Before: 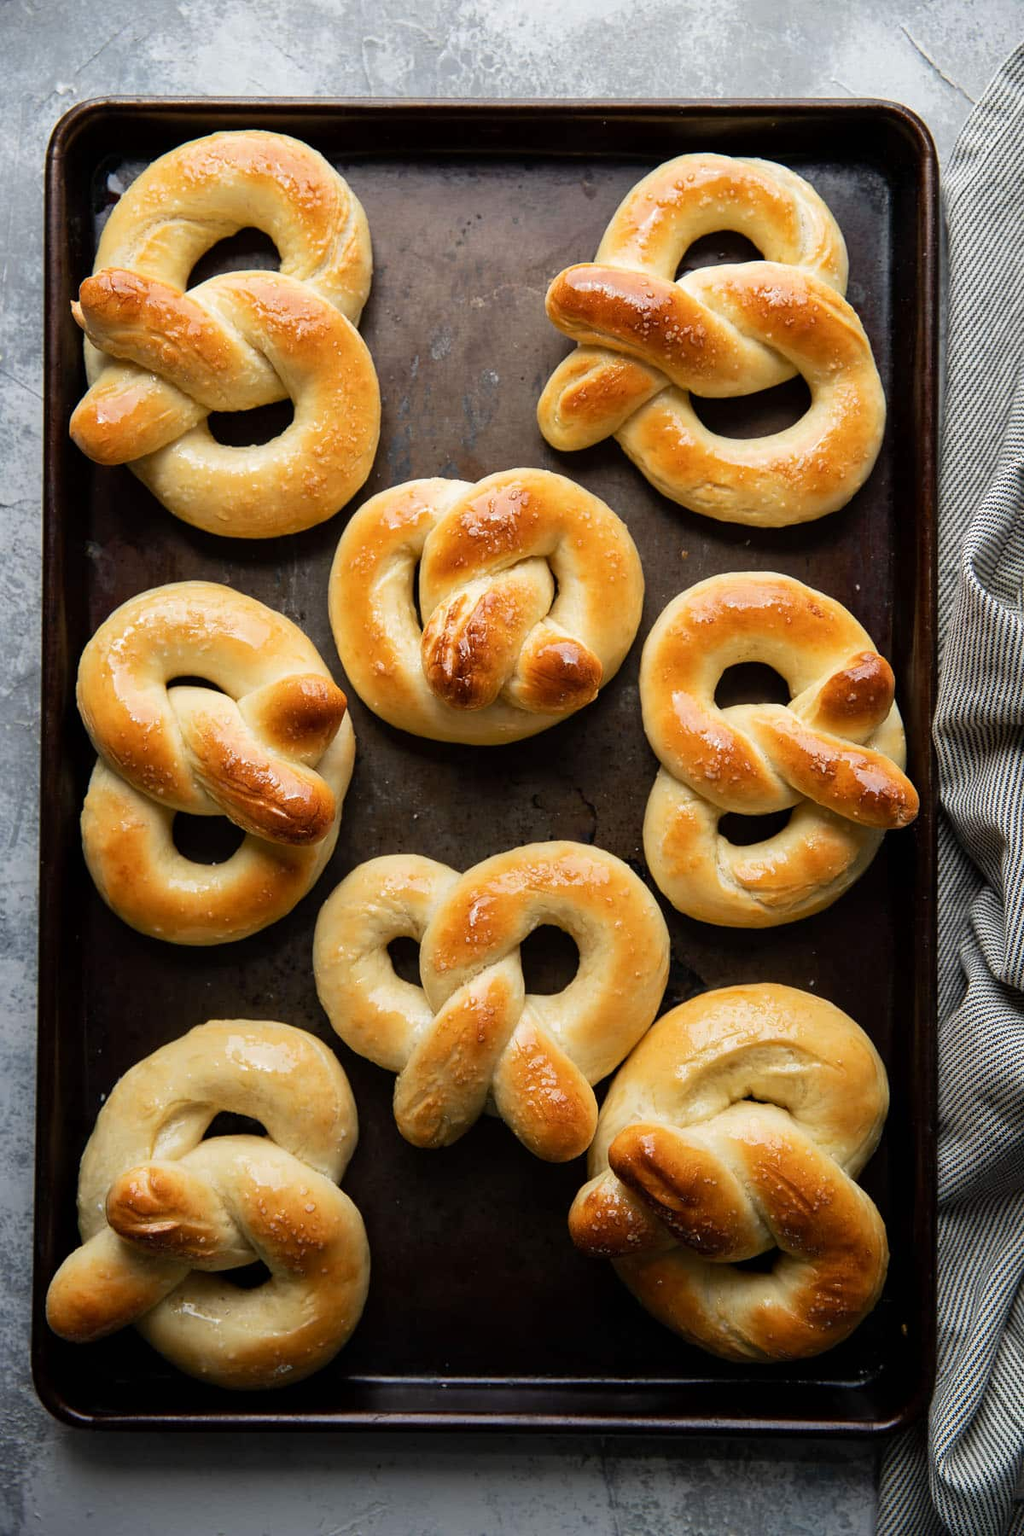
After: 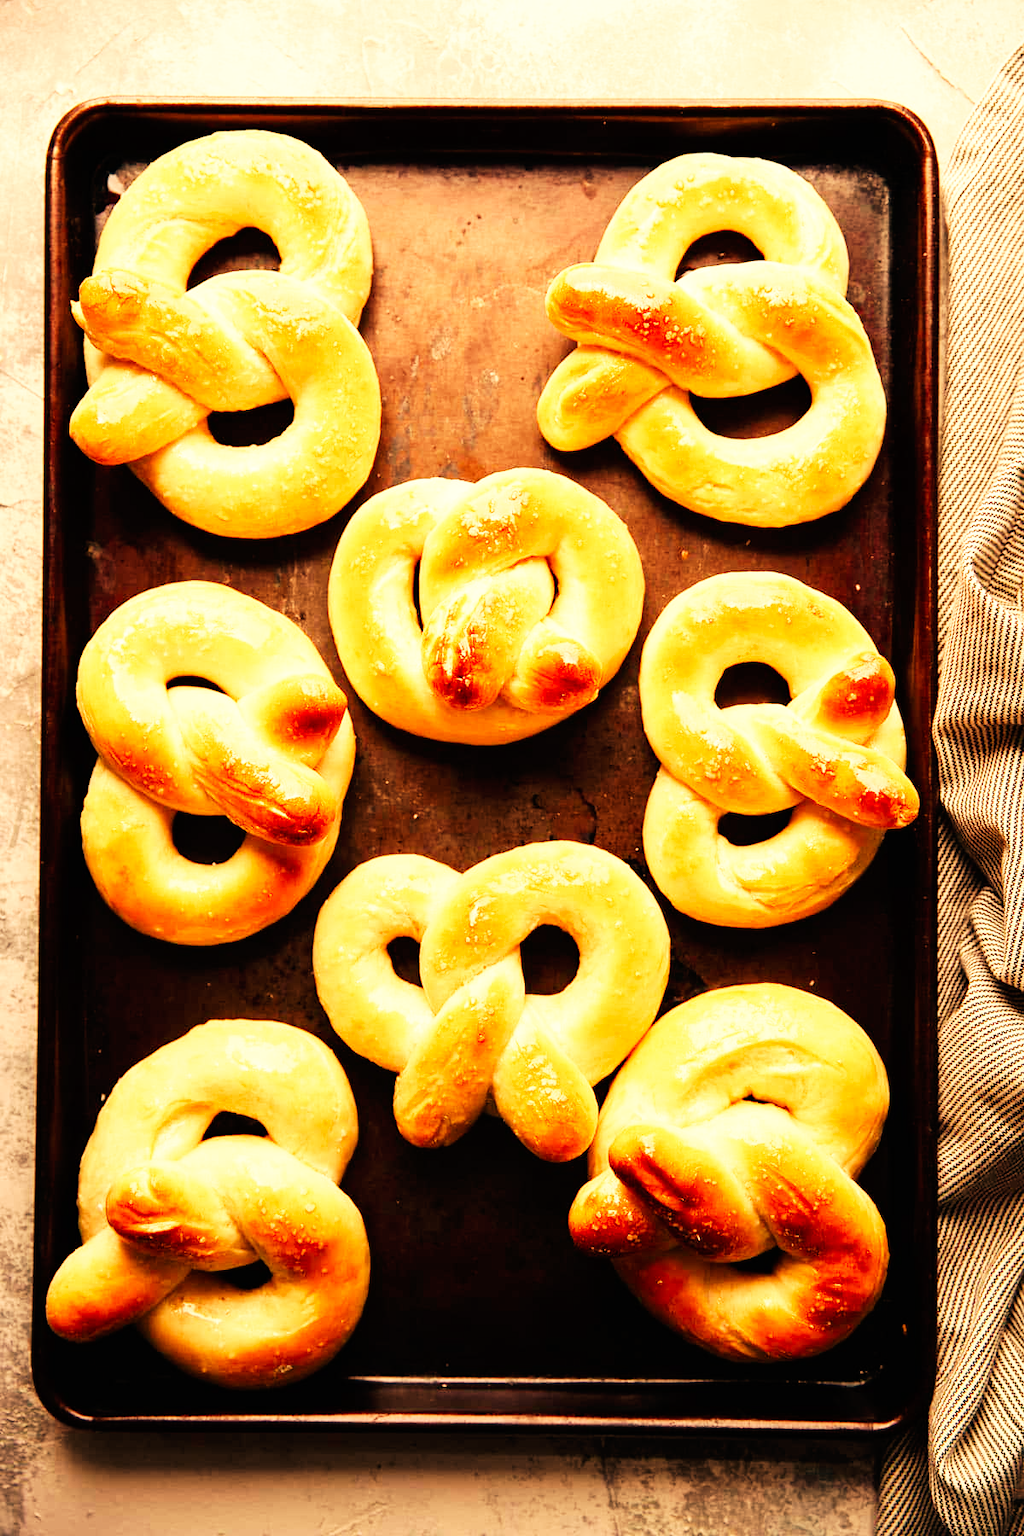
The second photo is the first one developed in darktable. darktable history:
white balance: red 1.467, blue 0.684
base curve: curves: ch0 [(0, 0) (0.007, 0.004) (0.027, 0.03) (0.046, 0.07) (0.207, 0.54) (0.442, 0.872) (0.673, 0.972) (1, 1)], preserve colors none
